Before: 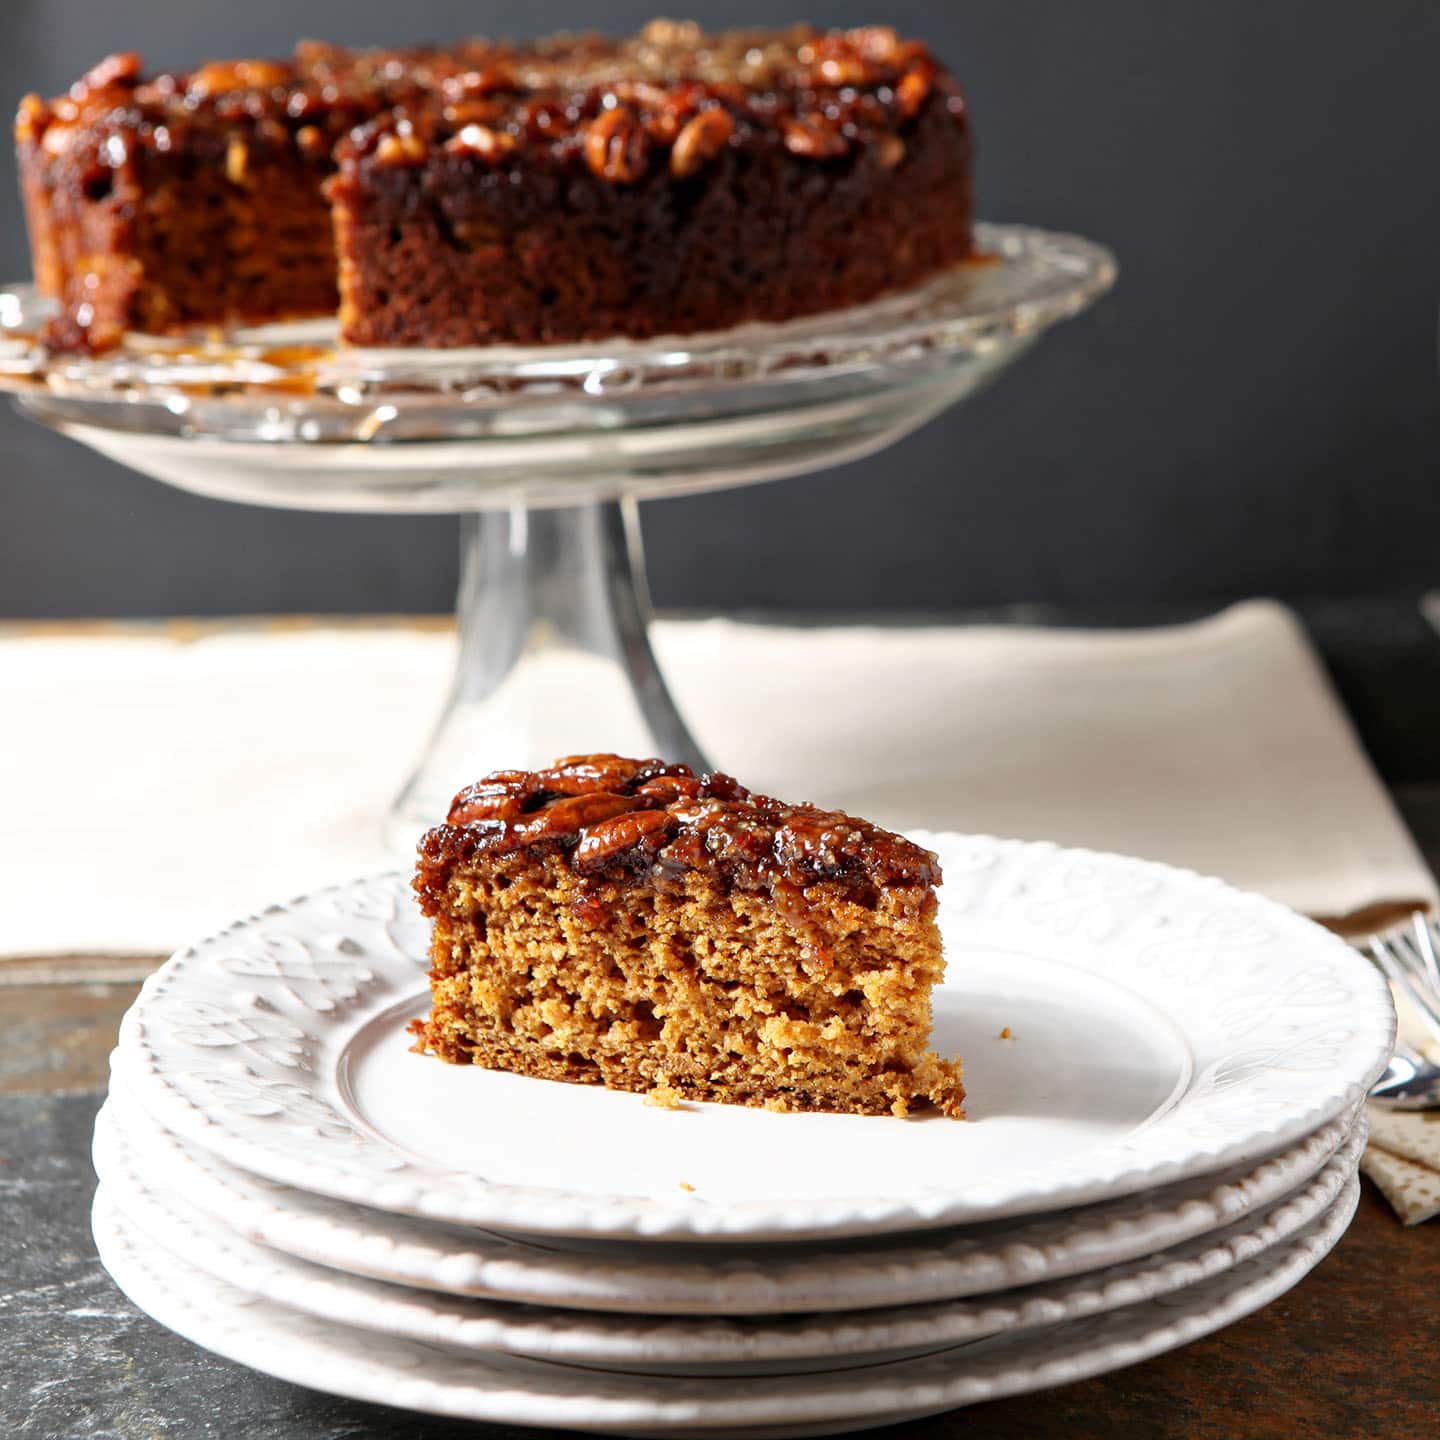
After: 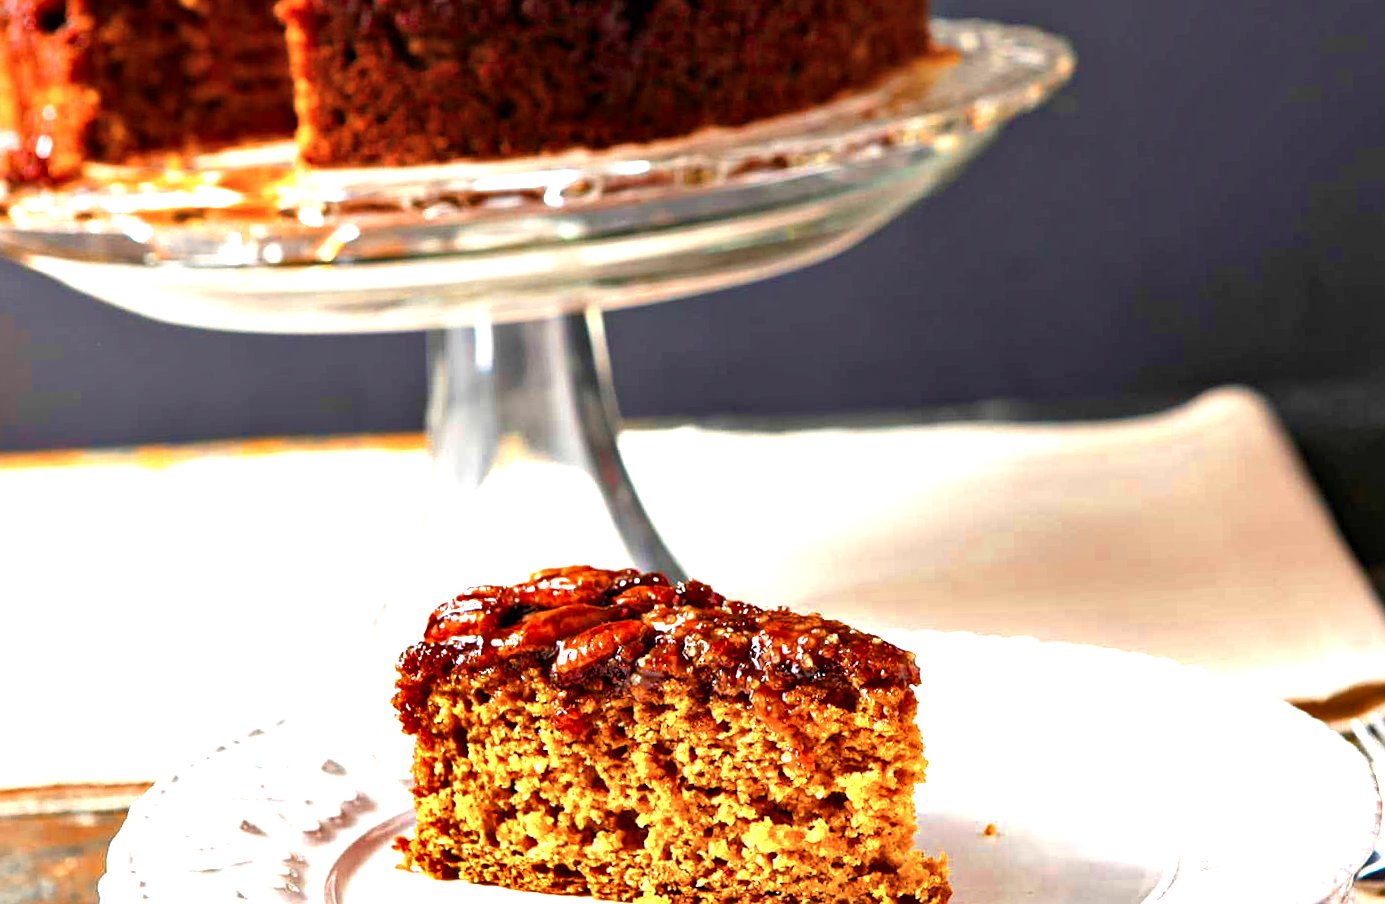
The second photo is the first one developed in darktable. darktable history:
crop: top 11.166%, bottom 22.168%
rotate and perspective: rotation -2.12°, lens shift (vertical) 0.009, lens shift (horizontal) -0.008, automatic cropping original format, crop left 0.036, crop right 0.964, crop top 0.05, crop bottom 0.959
shadows and highlights: shadows 37.27, highlights -28.18, soften with gaussian
color zones: curves: ch0 [(0, 0.473) (0.001, 0.473) (0.226, 0.548) (0.4, 0.589) (0.525, 0.54) (0.728, 0.403) (0.999, 0.473) (1, 0.473)]; ch1 [(0, 0.619) (0.001, 0.619) (0.234, 0.388) (0.4, 0.372) (0.528, 0.422) (0.732, 0.53) (0.999, 0.619) (1, 0.619)]; ch2 [(0, 0.547) (0.001, 0.547) (0.226, 0.45) (0.4, 0.525) (0.525, 0.585) (0.8, 0.511) (0.999, 0.547) (1, 0.547)]
haze removal: strength 0.1, compatibility mode true, adaptive false
color balance rgb: linear chroma grading › global chroma 42%, perceptual saturation grading › global saturation 42%, perceptual brilliance grading › global brilliance 25%, global vibrance 33%
sharpen: amount 0.2
